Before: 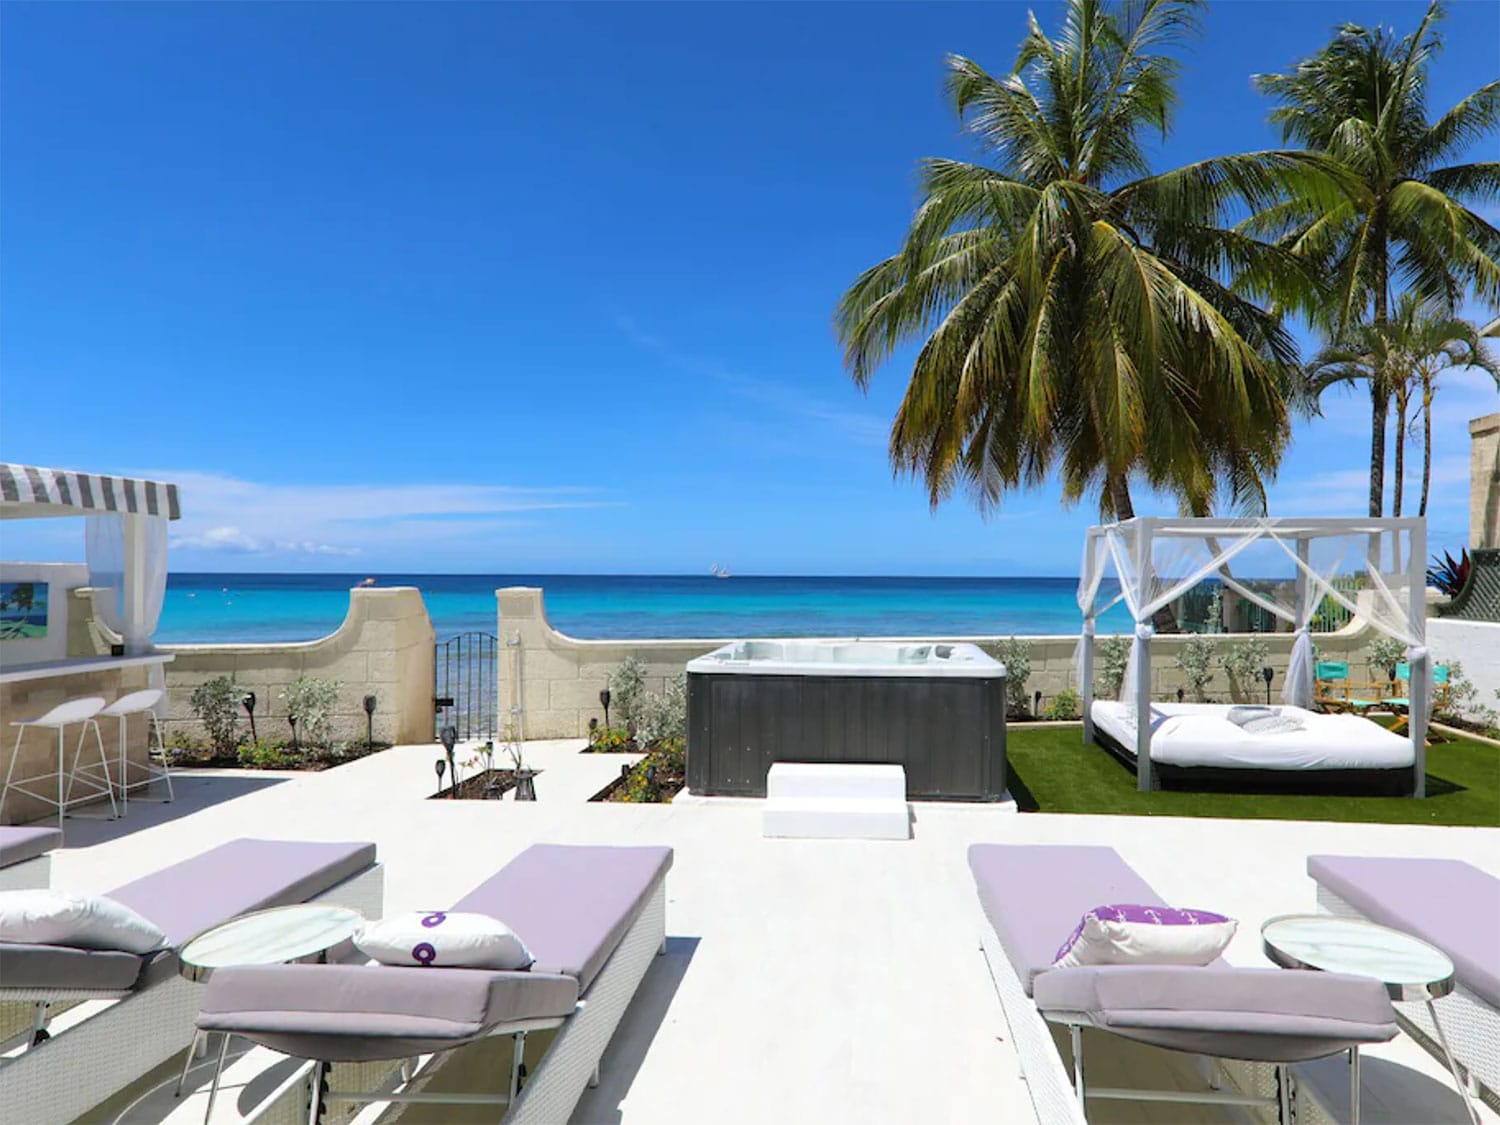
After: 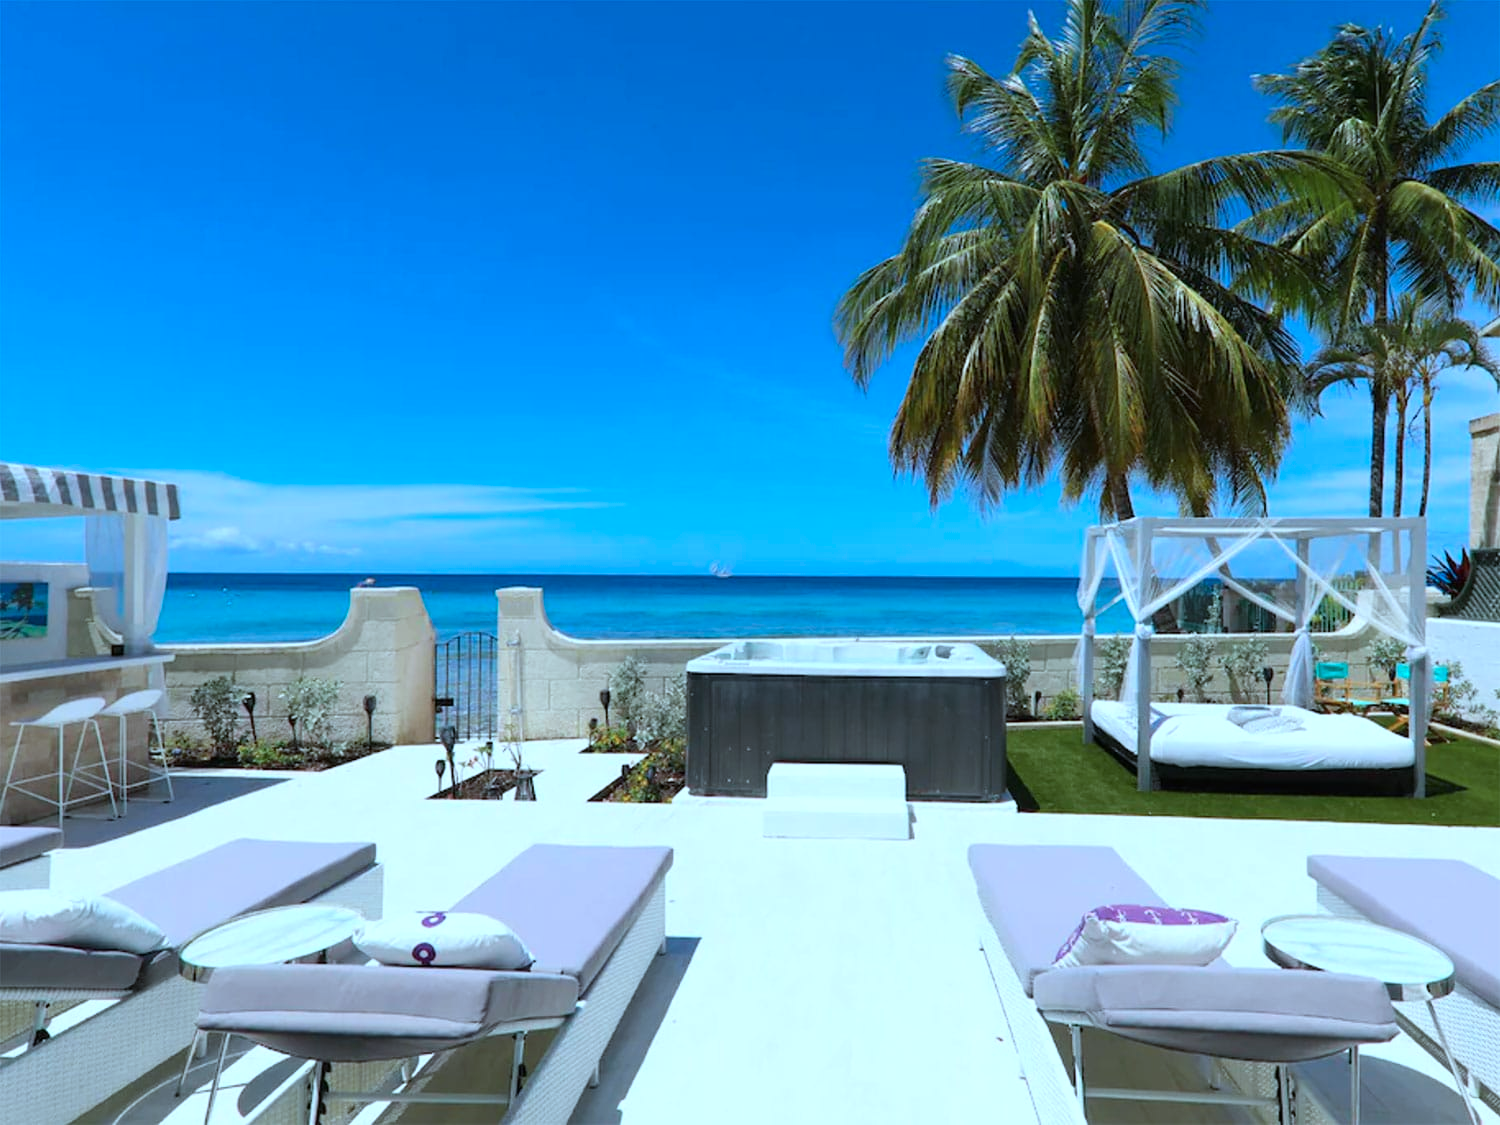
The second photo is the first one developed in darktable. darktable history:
contrast brightness saturation: contrast 0.08, saturation 0.02
color correction: highlights a* -9.73, highlights b* -21.22
